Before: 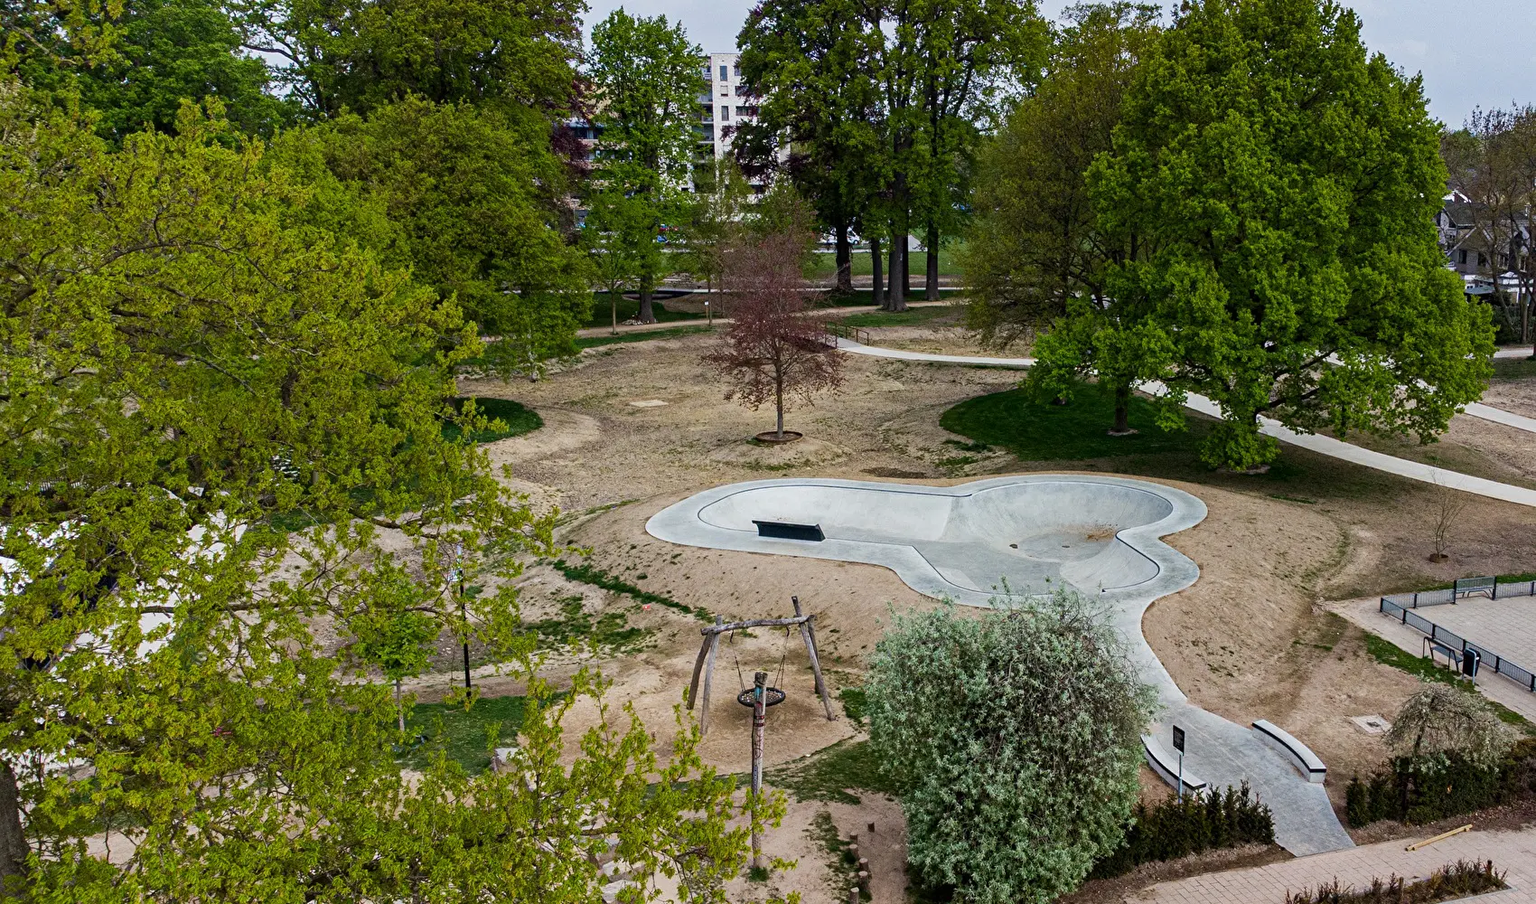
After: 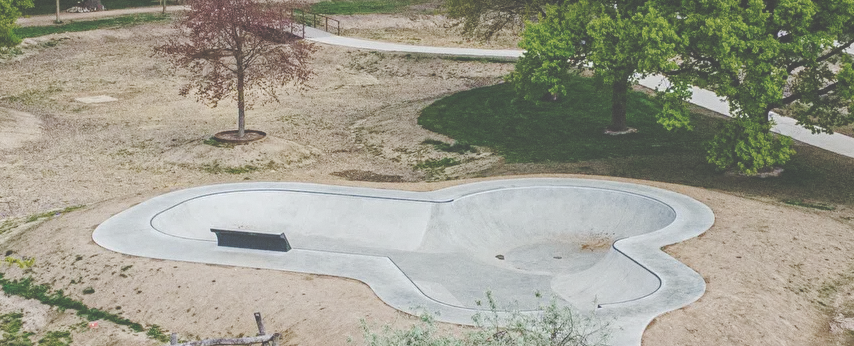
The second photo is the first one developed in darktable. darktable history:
tone curve: curves: ch0 [(0, 0) (0.003, 0.057) (0.011, 0.061) (0.025, 0.065) (0.044, 0.075) (0.069, 0.082) (0.1, 0.09) (0.136, 0.102) (0.177, 0.145) (0.224, 0.195) (0.277, 0.27) (0.335, 0.374) (0.399, 0.486) (0.468, 0.578) (0.543, 0.652) (0.623, 0.717) (0.709, 0.778) (0.801, 0.837) (0.898, 0.909) (1, 1)], preserve colors none
crop: left 36.607%, top 34.735%, right 13.146%, bottom 30.611%
local contrast: detail 110%
exposure: black level correction -0.062, exposure -0.05 EV, compensate highlight preservation false
grain: coarseness 14.57 ISO, strength 8.8%
